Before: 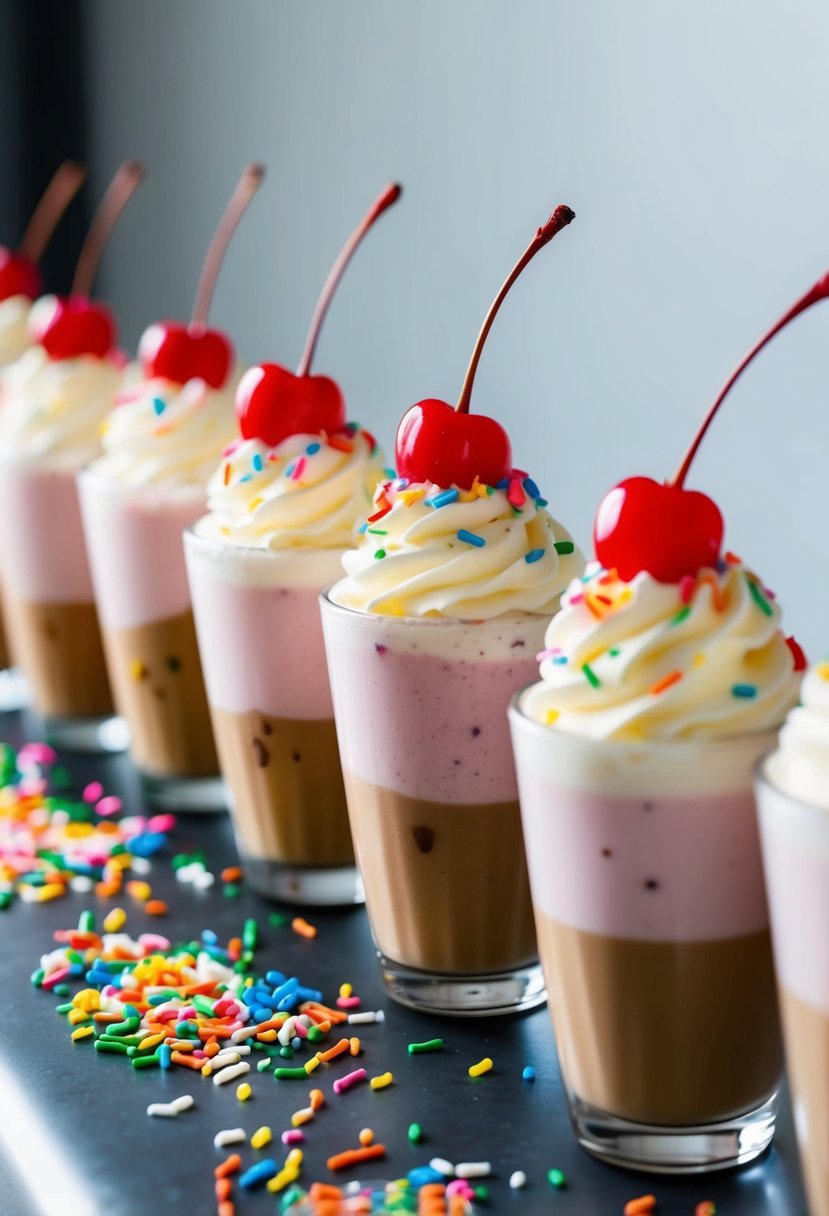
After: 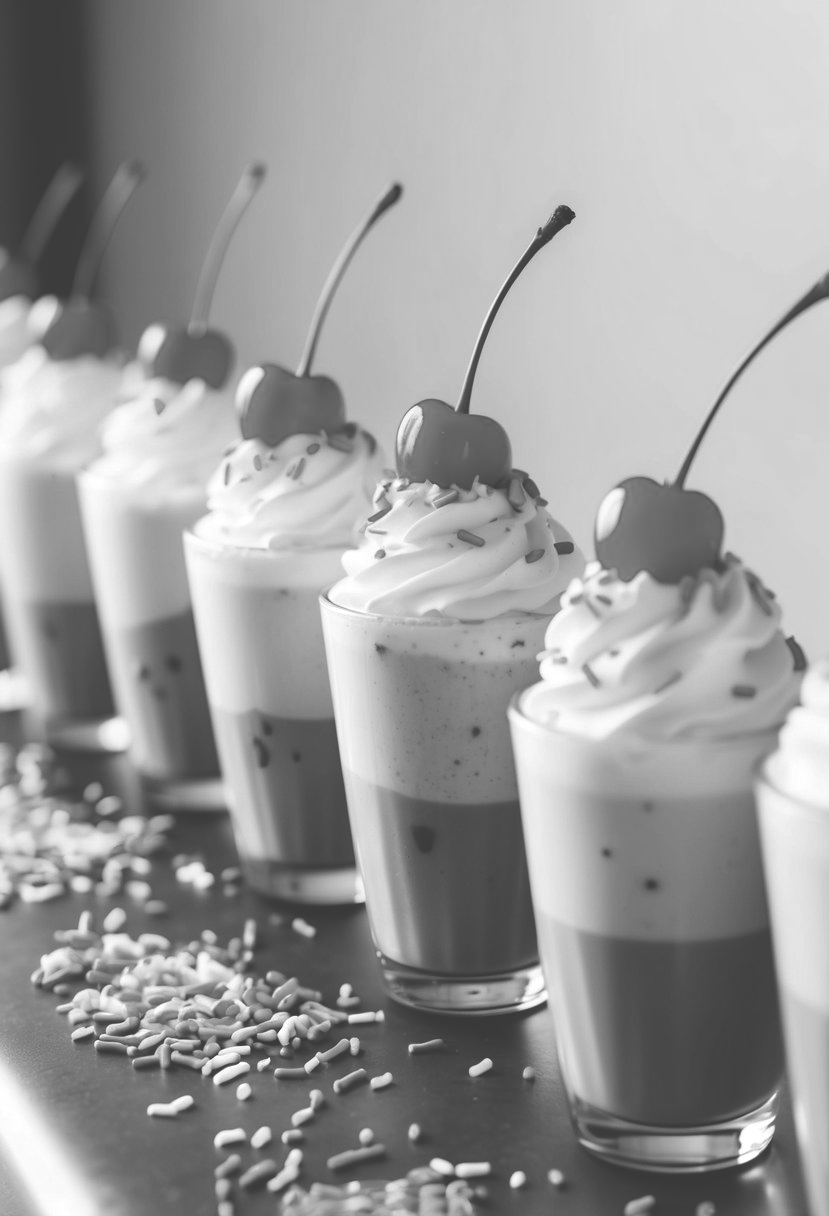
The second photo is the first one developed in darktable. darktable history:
monochrome: size 3.1
exposure: black level correction -0.041, exposure 0.064 EV, compensate highlight preservation false
color balance rgb: shadows lift › hue 87.51°, highlights gain › chroma 0.68%, highlights gain › hue 55.1°, global offset › chroma 0.13%, global offset › hue 253.66°, linear chroma grading › global chroma 0.5%, perceptual saturation grading › global saturation 16.38%
